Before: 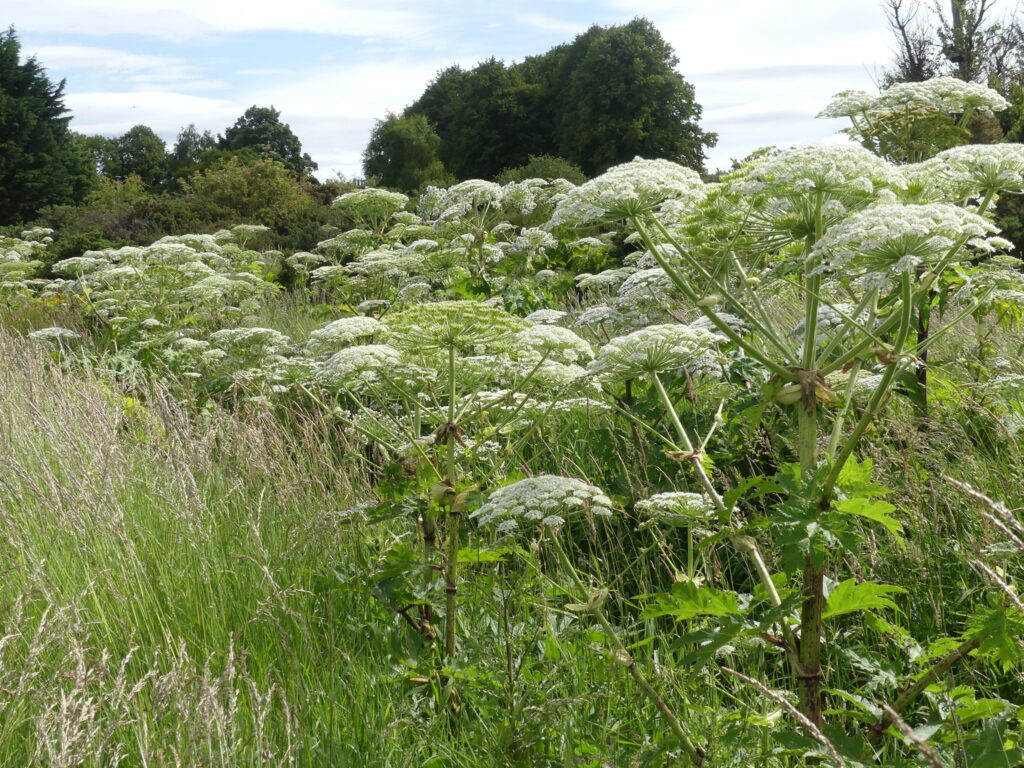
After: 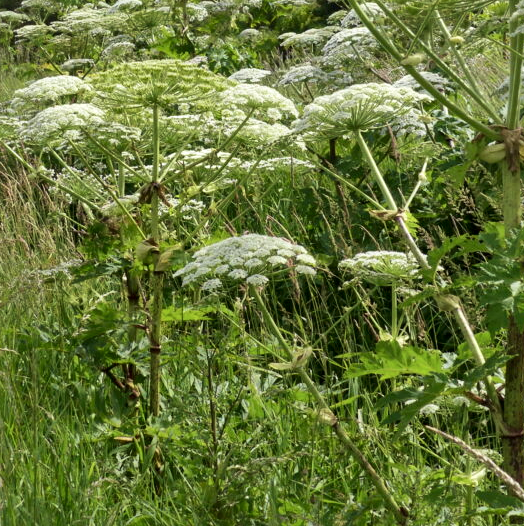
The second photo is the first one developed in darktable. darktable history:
crop and rotate: left 28.948%, top 31.401%, right 19.804%
local contrast: mode bilateral grid, contrast 20, coarseness 50, detail 159%, midtone range 0.2
velvia: strength 24.69%
